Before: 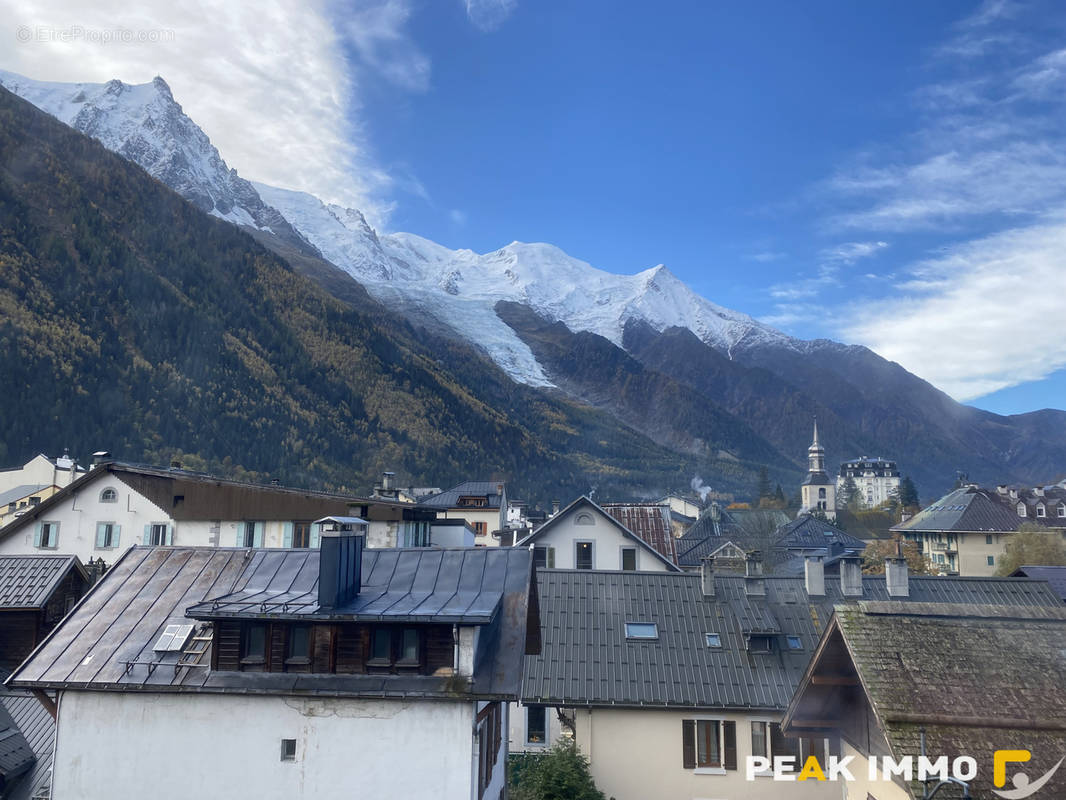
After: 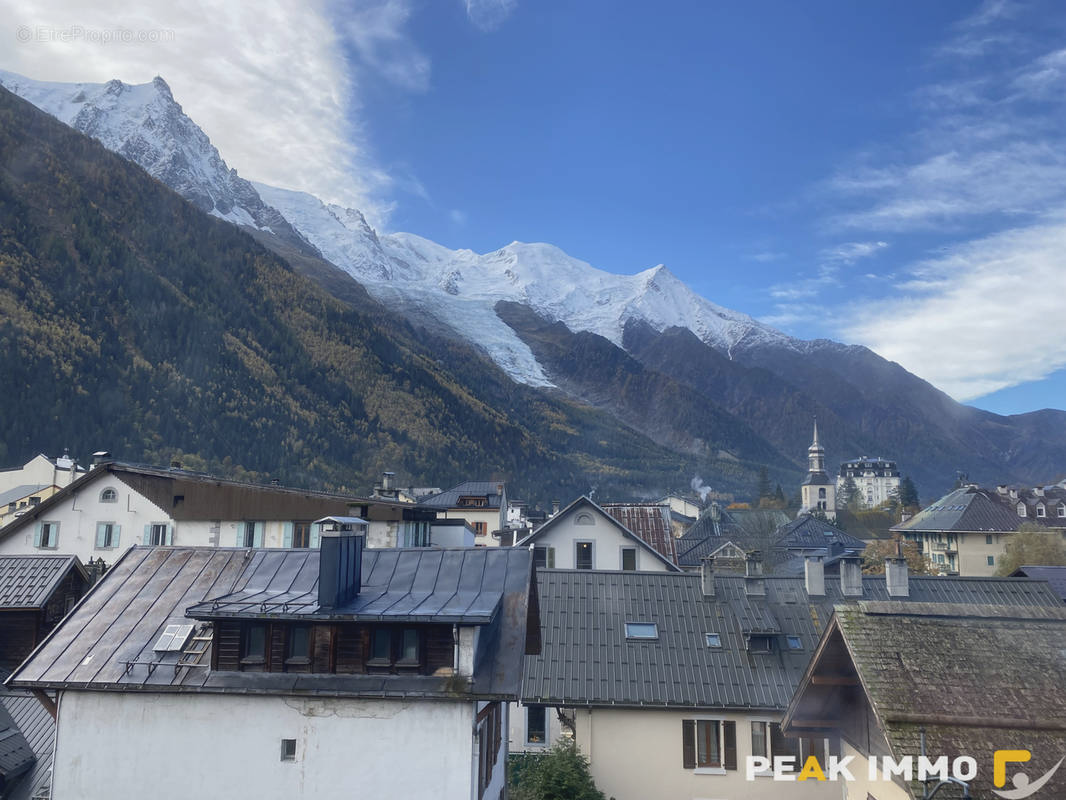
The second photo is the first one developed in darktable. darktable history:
contrast brightness saturation: contrast -0.09, saturation -0.102
